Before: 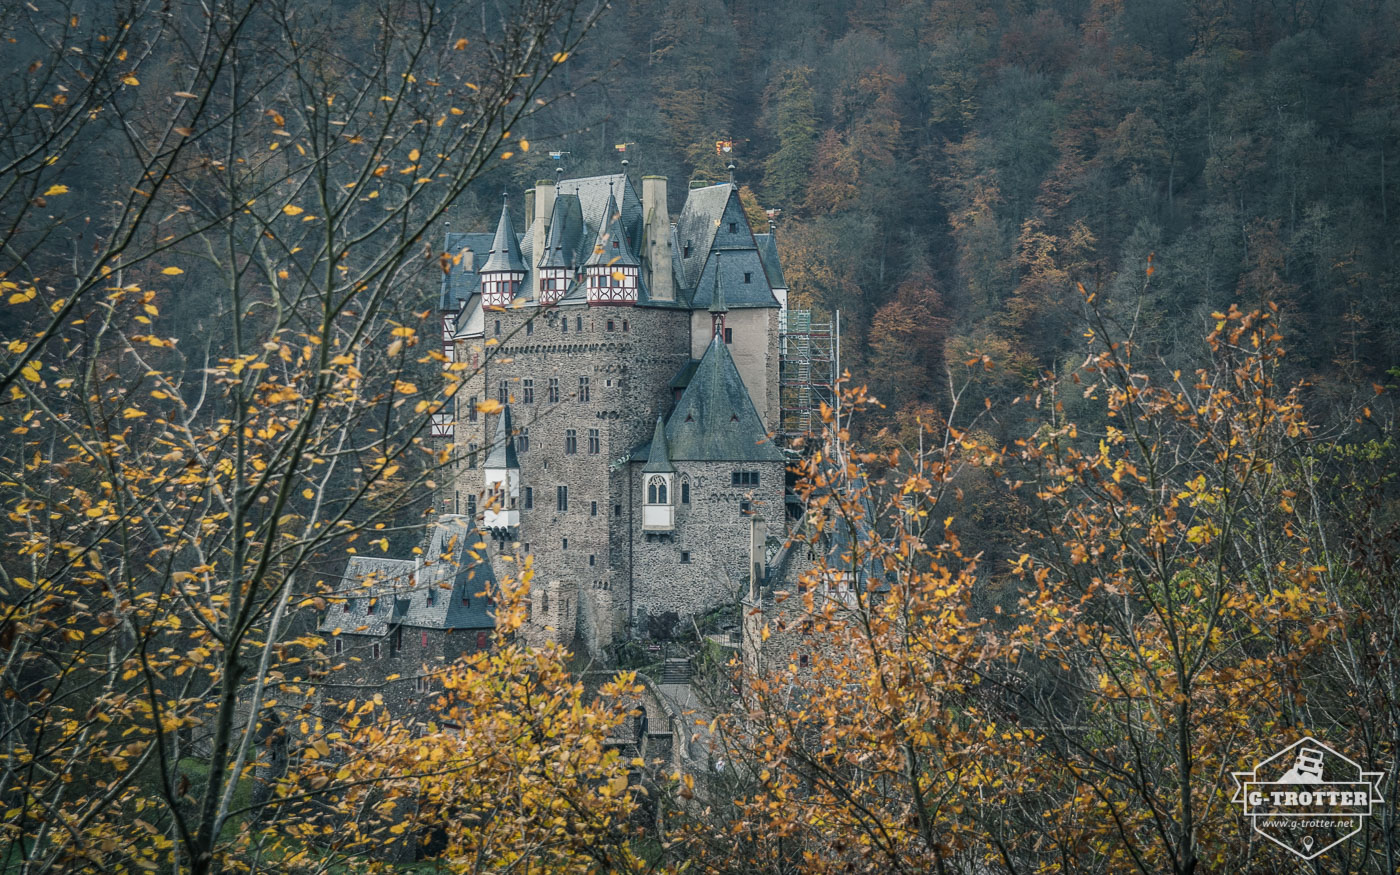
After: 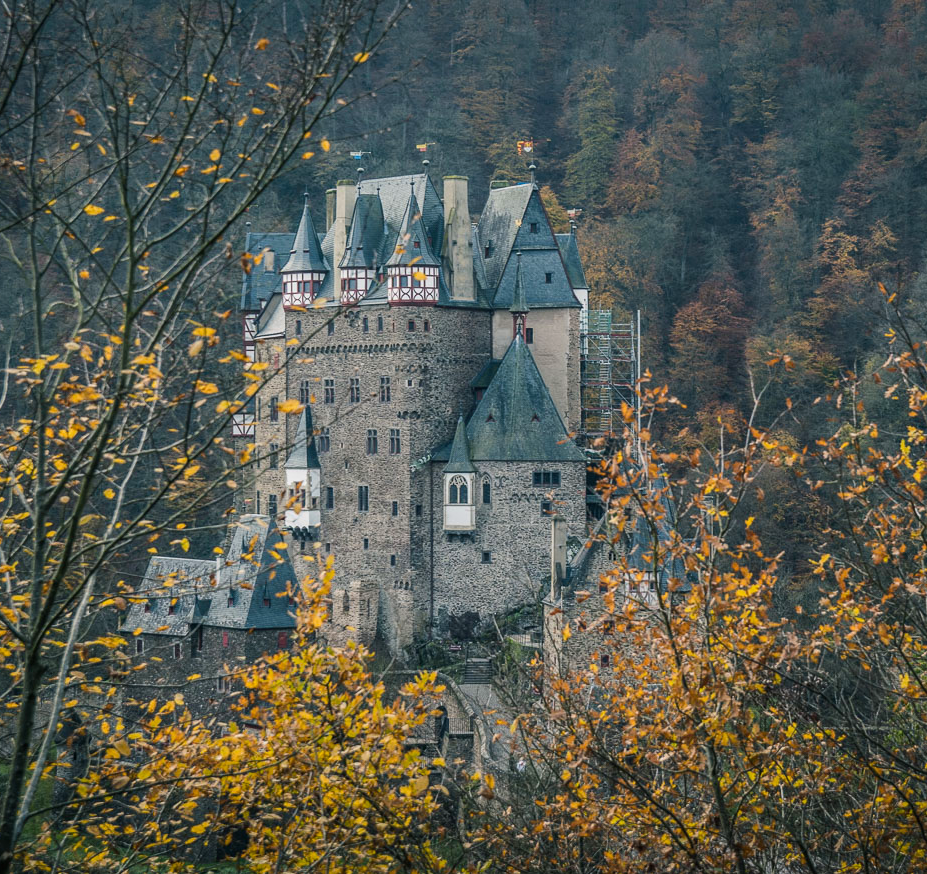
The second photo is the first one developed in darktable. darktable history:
color balance rgb: shadows lift › luminance -20.051%, highlights gain › chroma 0.245%, highlights gain › hue 329.77°, perceptual saturation grading › global saturation 5.695%, global vibrance 30.116%
crop and rotate: left 14.313%, right 19.403%
